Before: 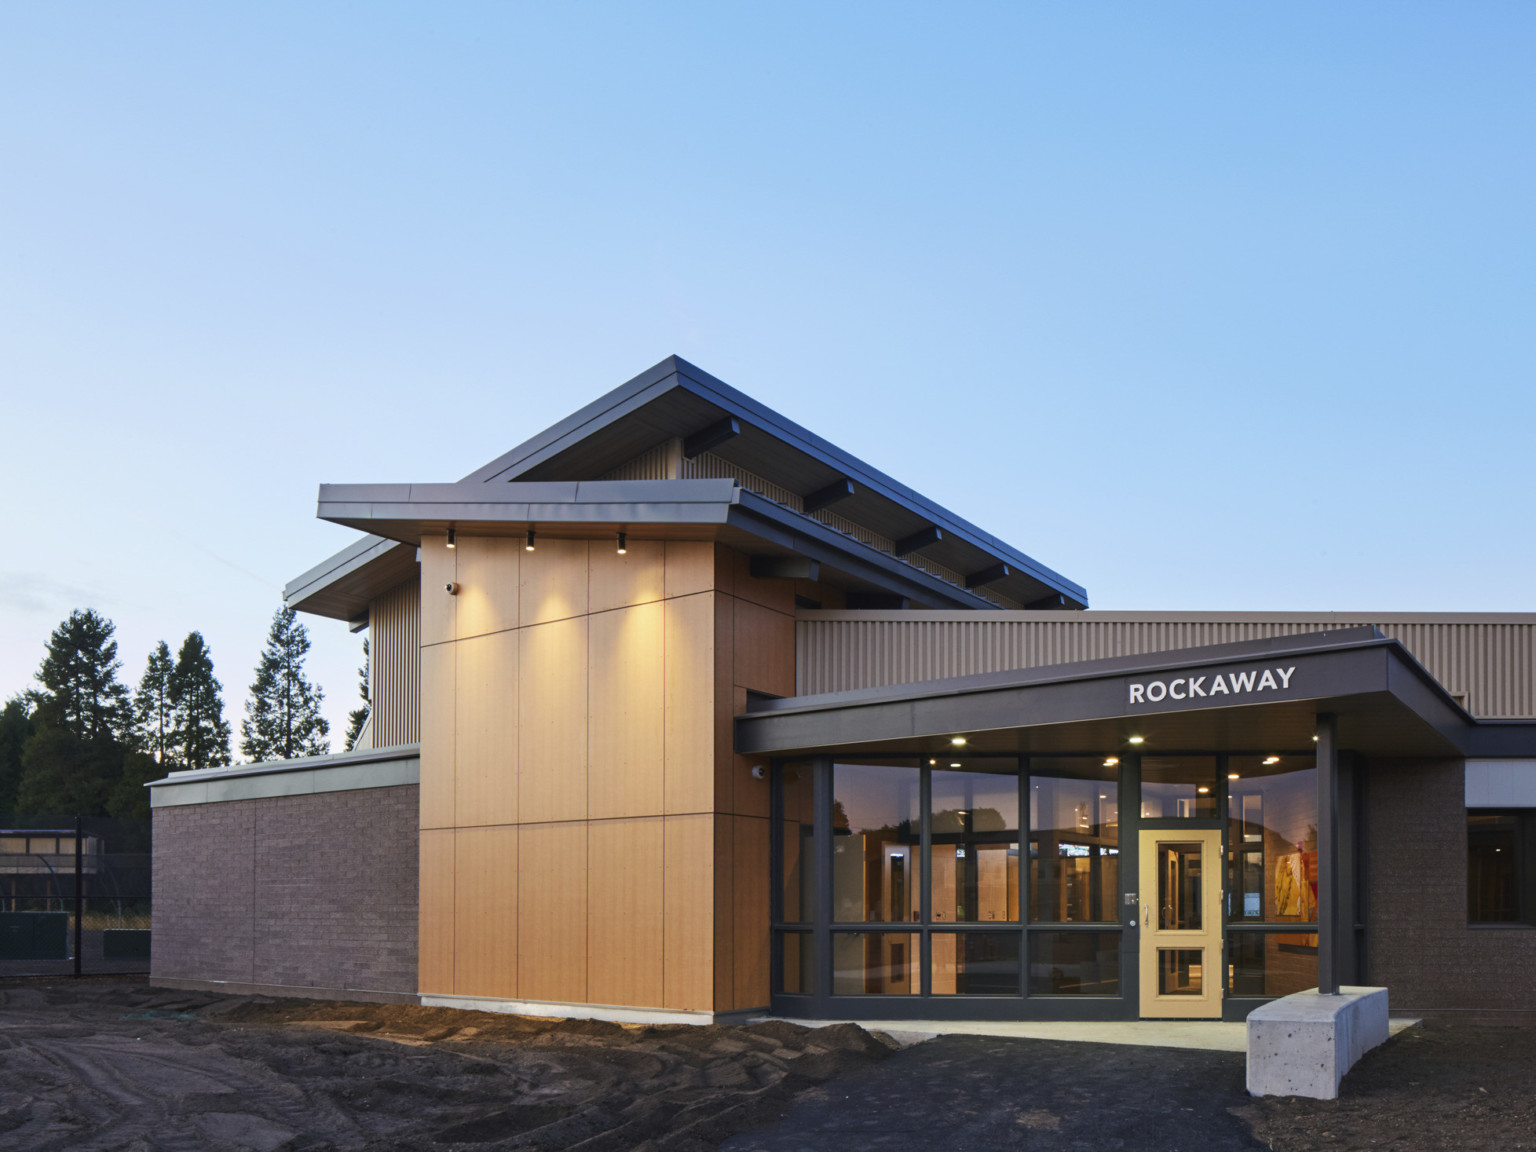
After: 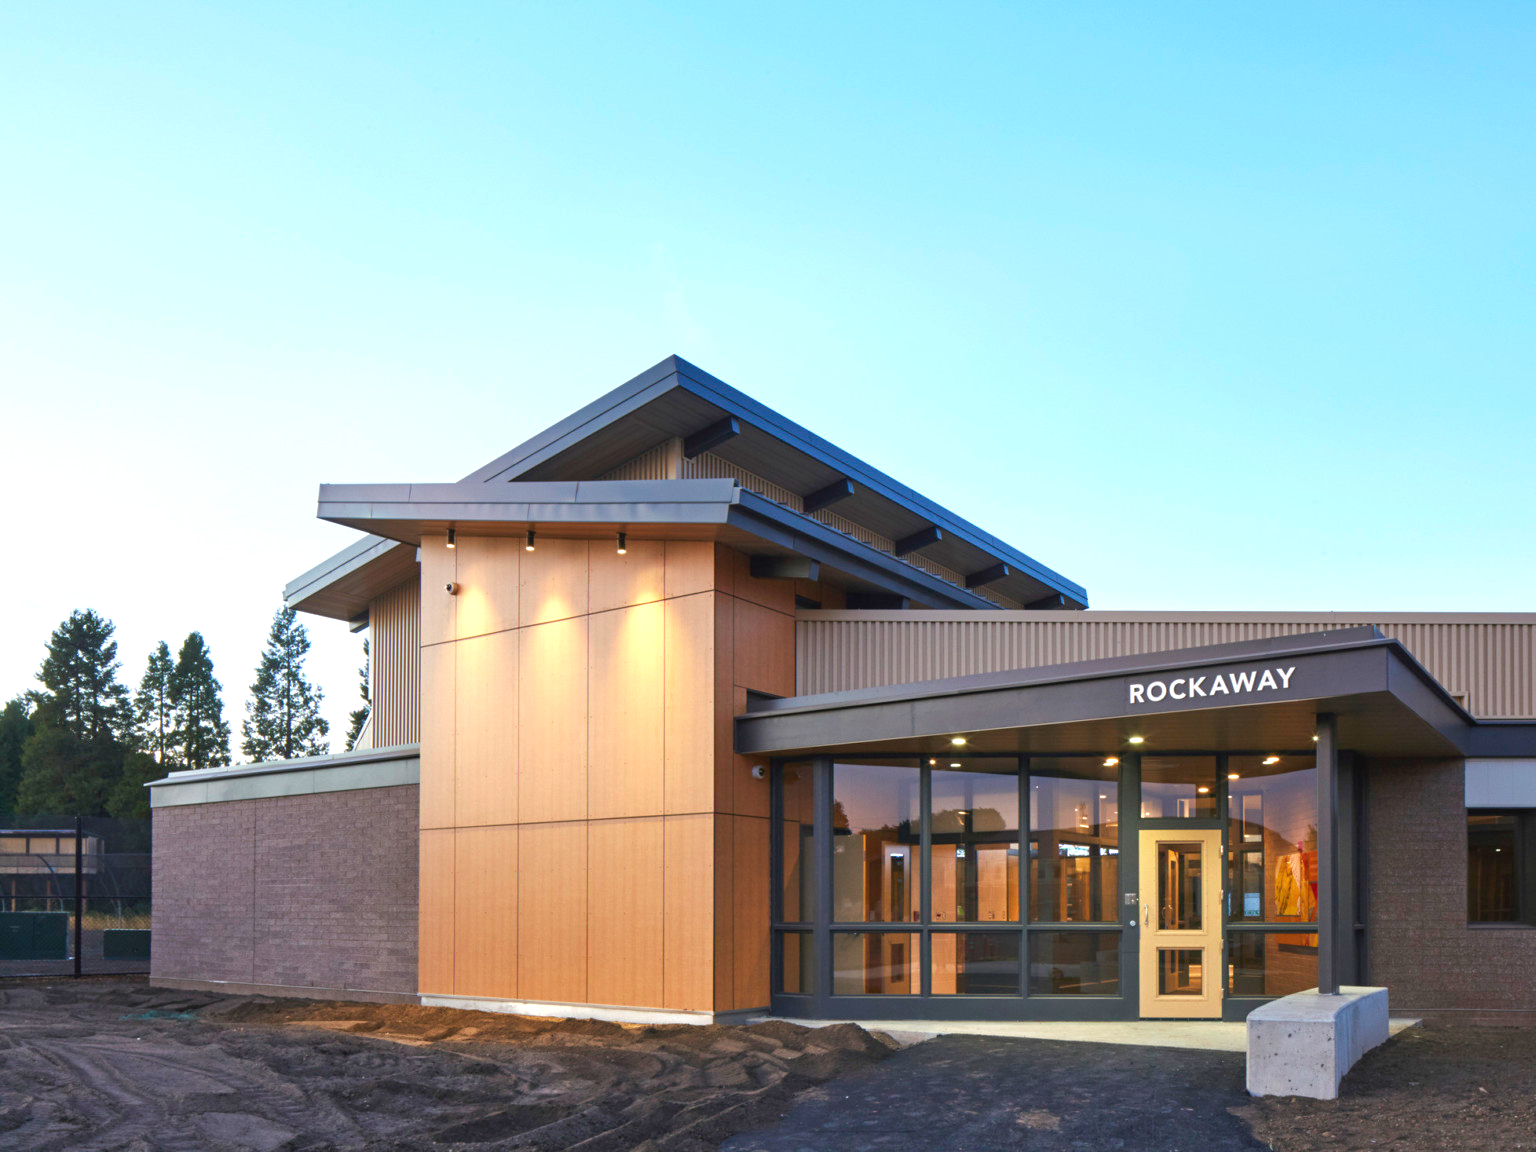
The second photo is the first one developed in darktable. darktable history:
tone equalizer: -8 EV 0.25 EV, -7 EV 0.417 EV, -6 EV 0.417 EV, -5 EV 0.25 EV, -3 EV -0.25 EV, -2 EV -0.417 EV, -1 EV -0.417 EV, +0 EV -0.25 EV, edges refinement/feathering 500, mask exposure compensation -1.57 EV, preserve details guided filter
exposure: black level correction 0, exposure 0.9 EV, compensate highlight preservation false
